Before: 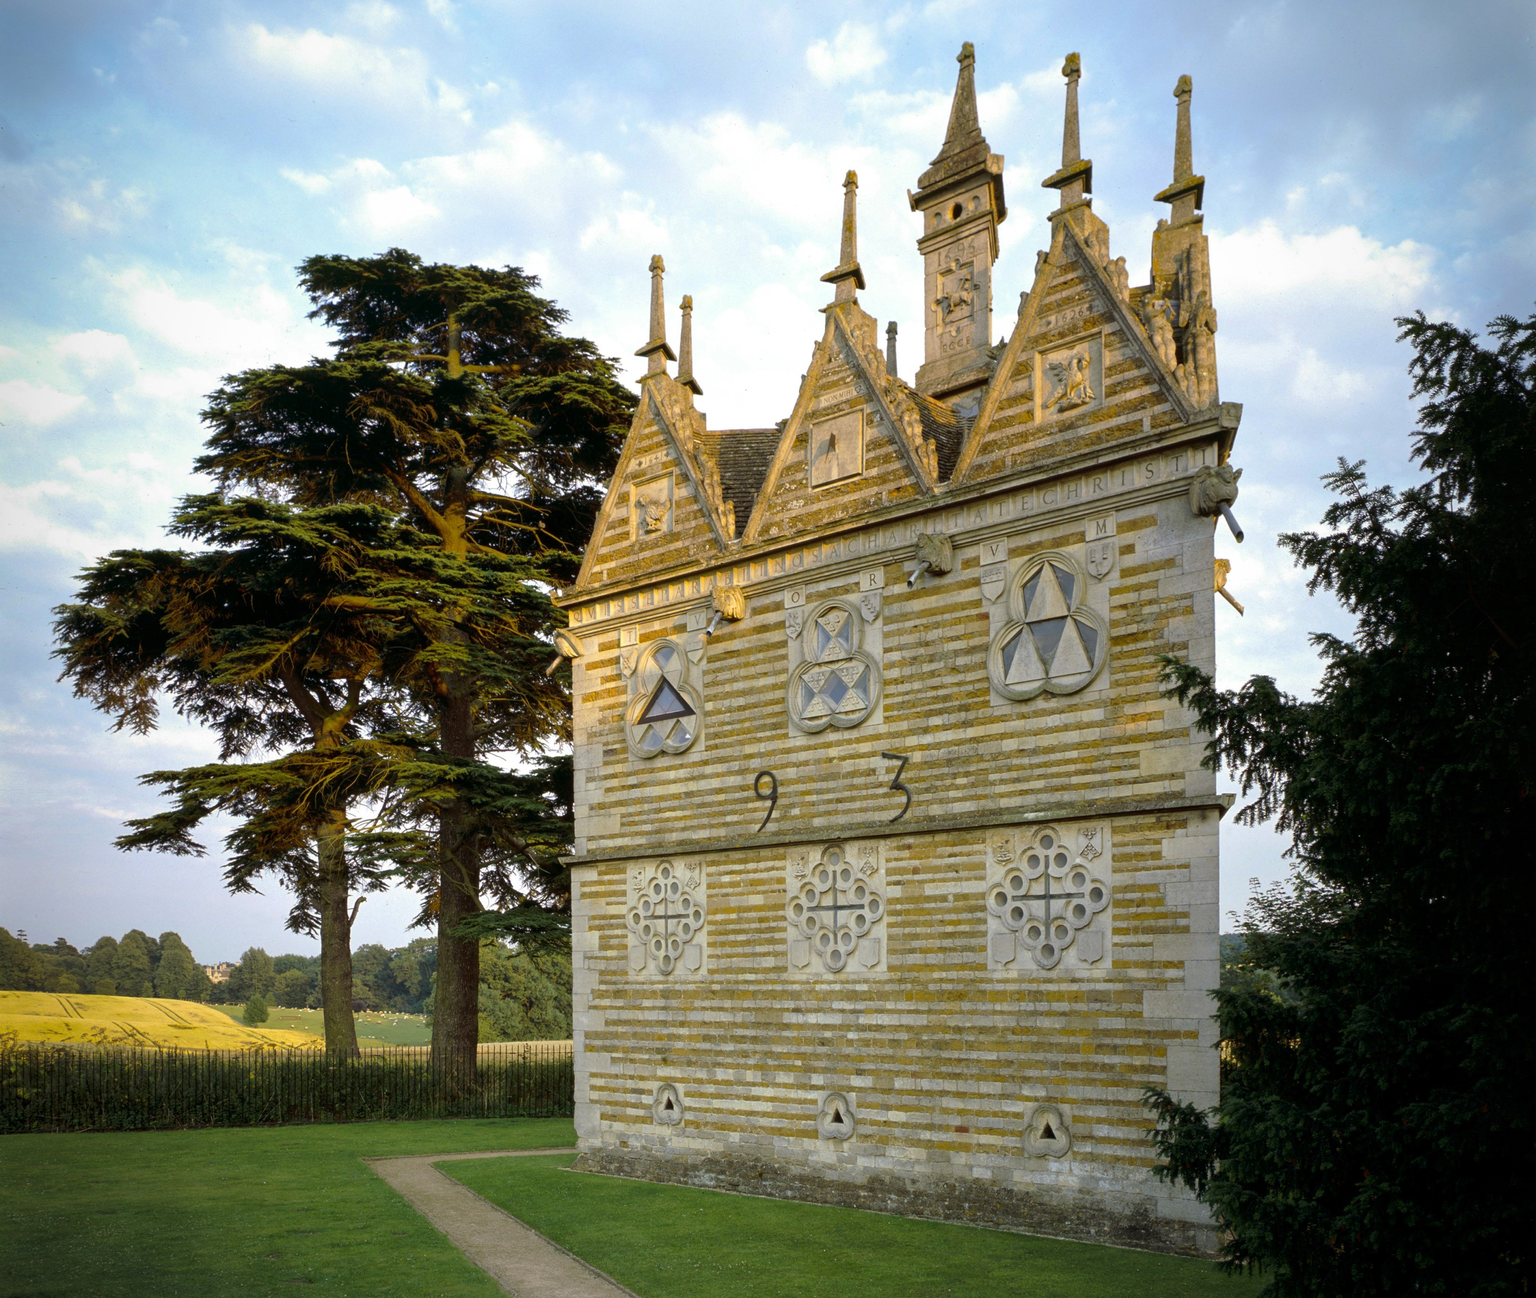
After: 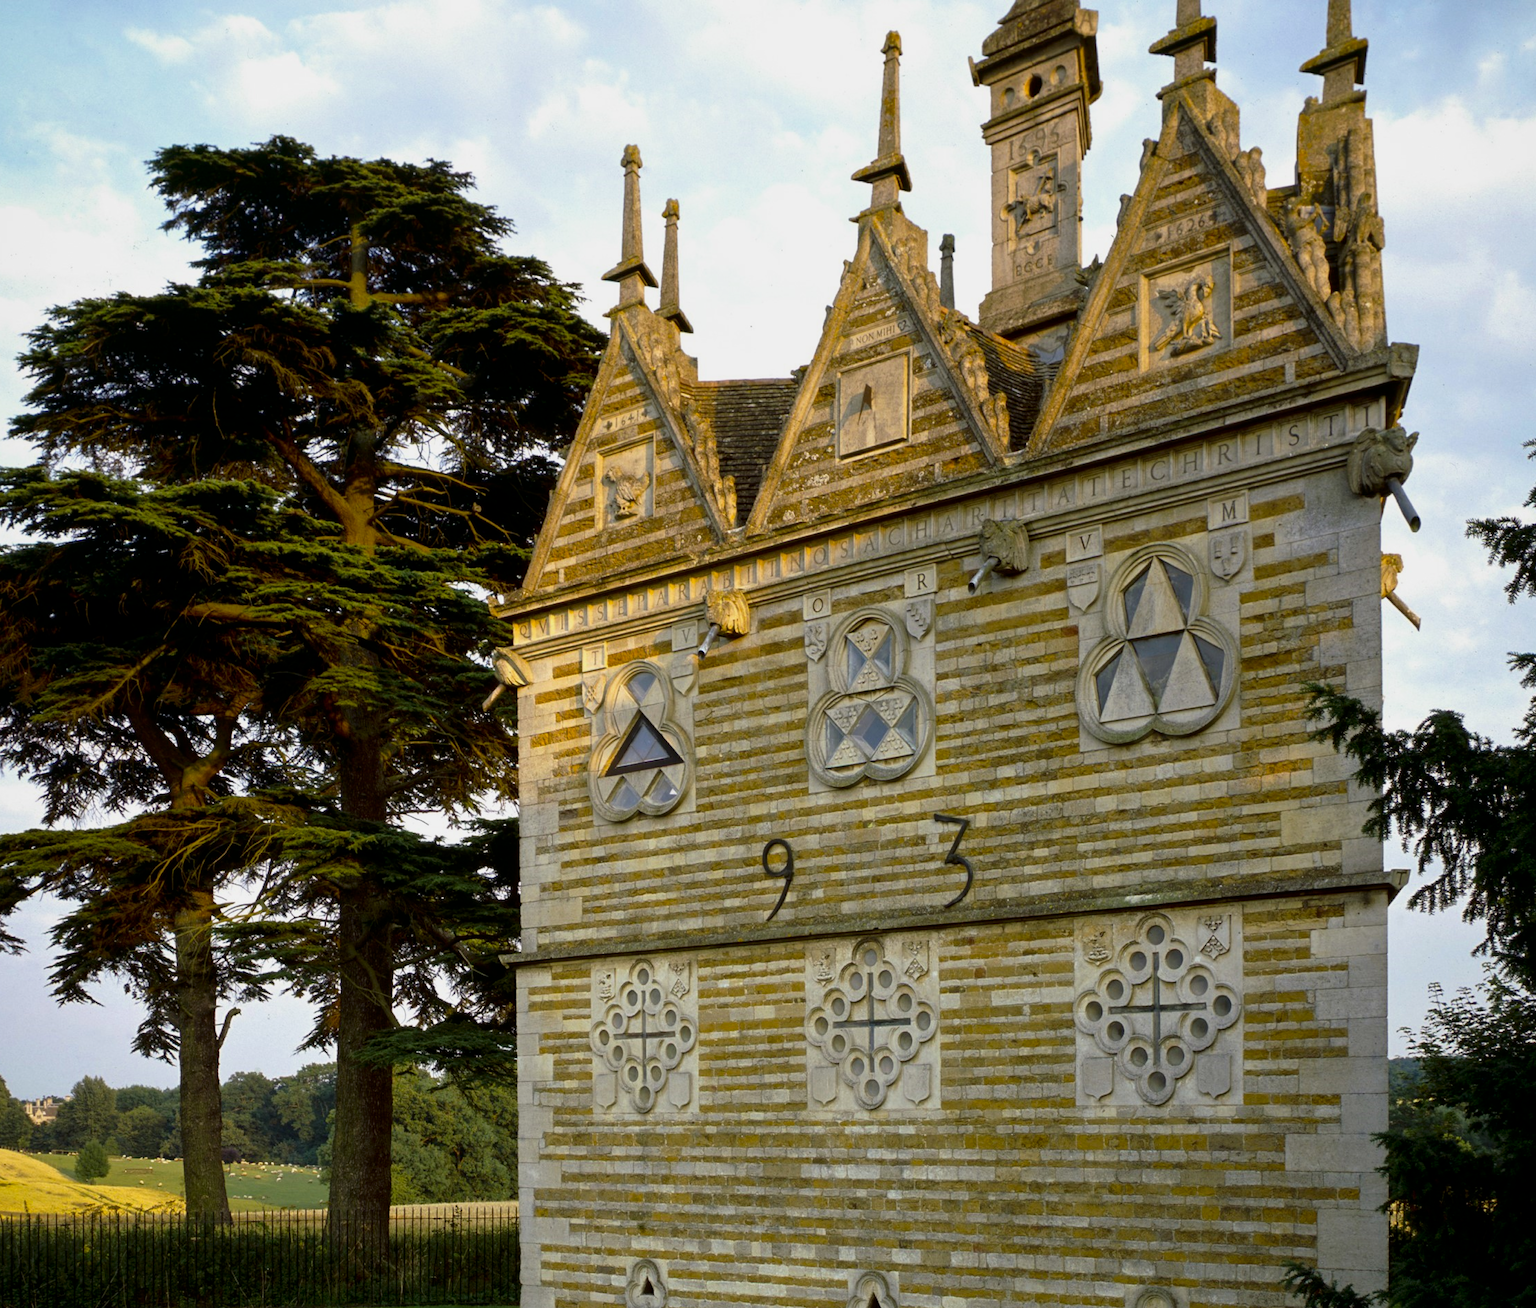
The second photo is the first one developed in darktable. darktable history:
filmic rgb: black relative exposure -9.43 EV, white relative exposure 3.02 EV, hardness 6.11
crop and rotate: left 12.221%, top 11.366%, right 13.392%, bottom 13.685%
tone equalizer: on, module defaults
contrast brightness saturation: contrast 0.07, brightness -0.127, saturation 0.055
